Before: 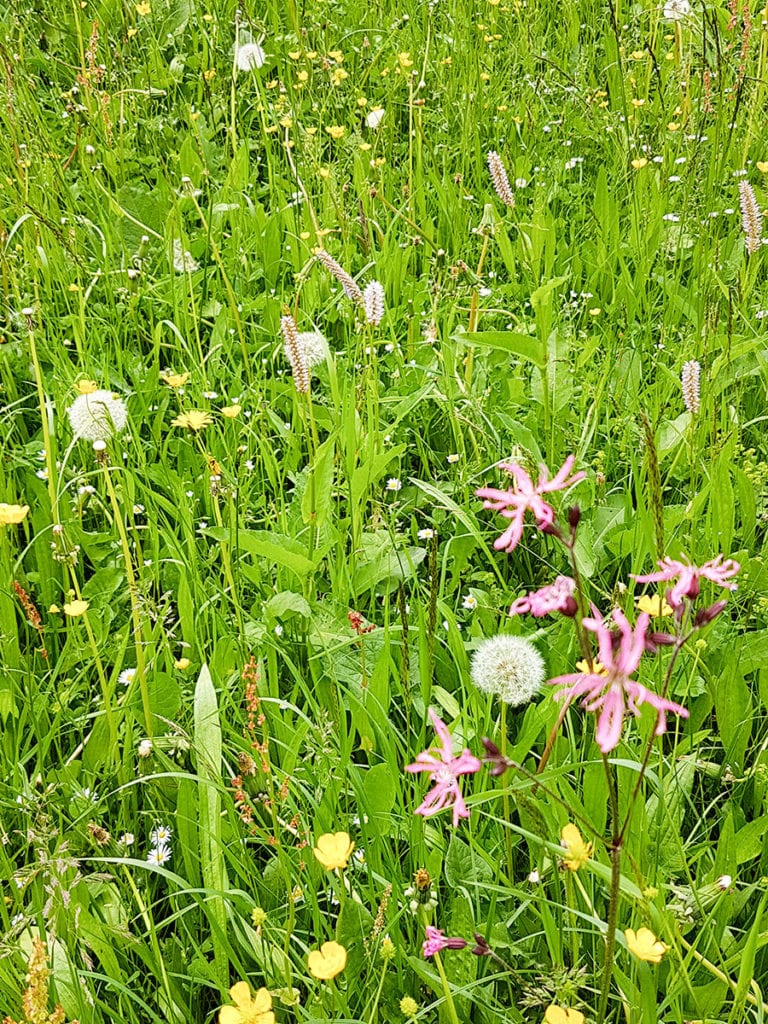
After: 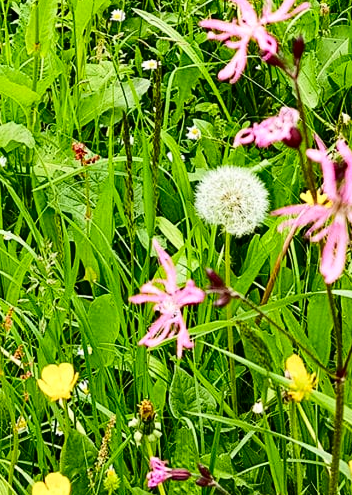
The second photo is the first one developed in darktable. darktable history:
crop: left 35.976%, top 45.819%, right 18.162%, bottom 5.807%
contrast brightness saturation: contrast 0.21, brightness -0.11, saturation 0.21
